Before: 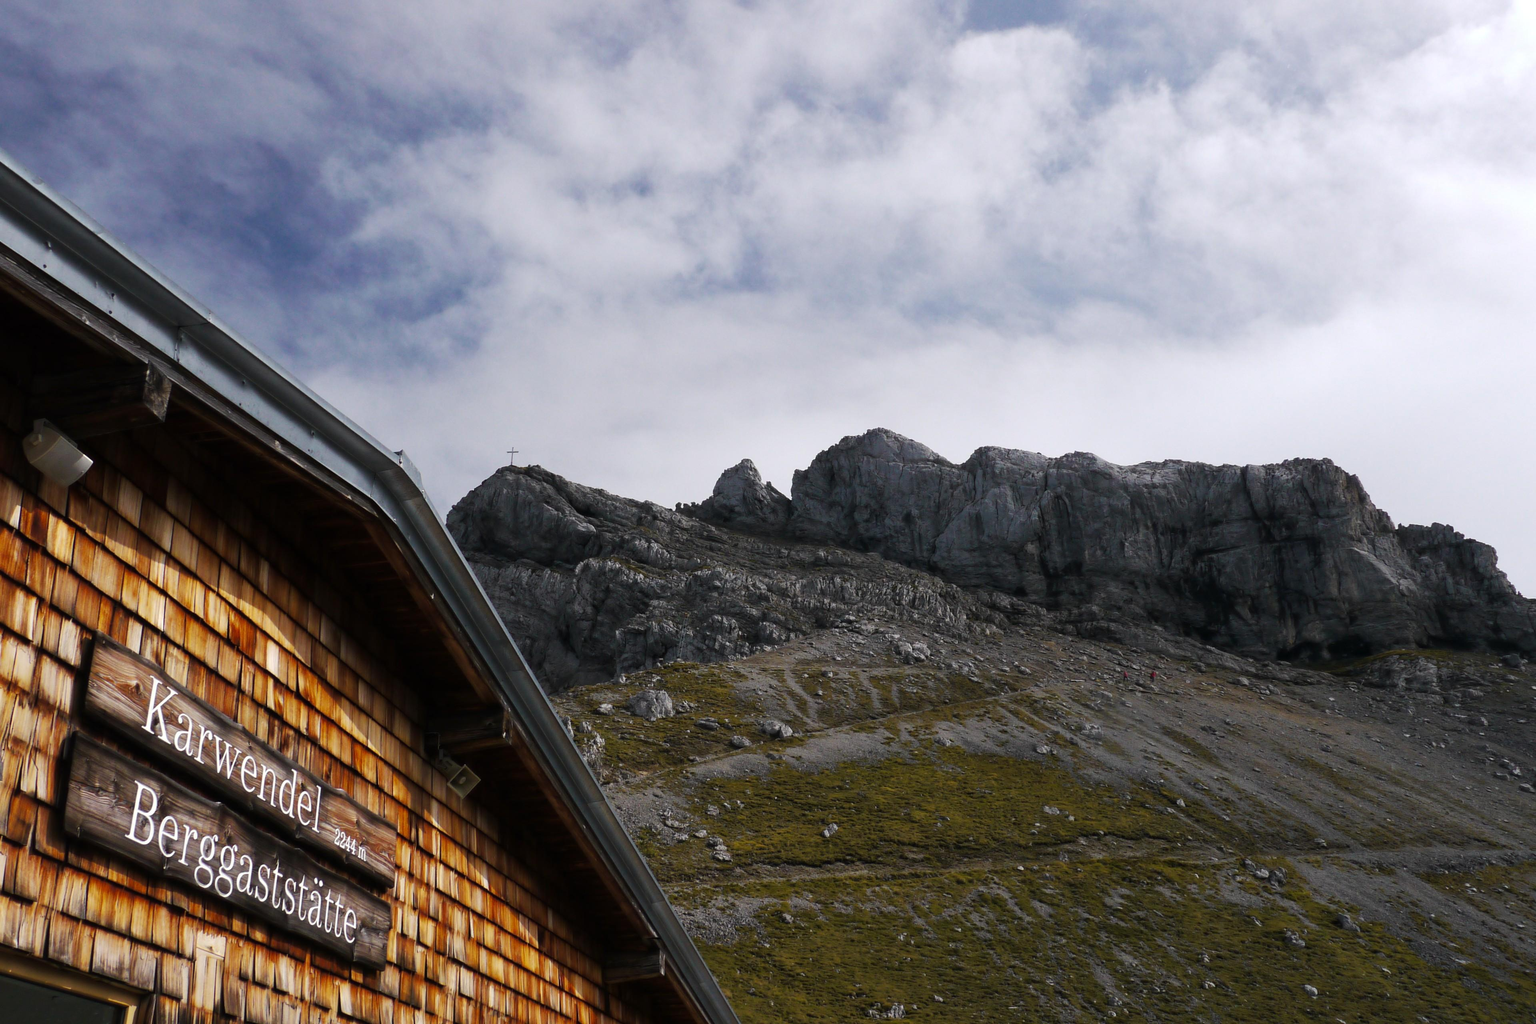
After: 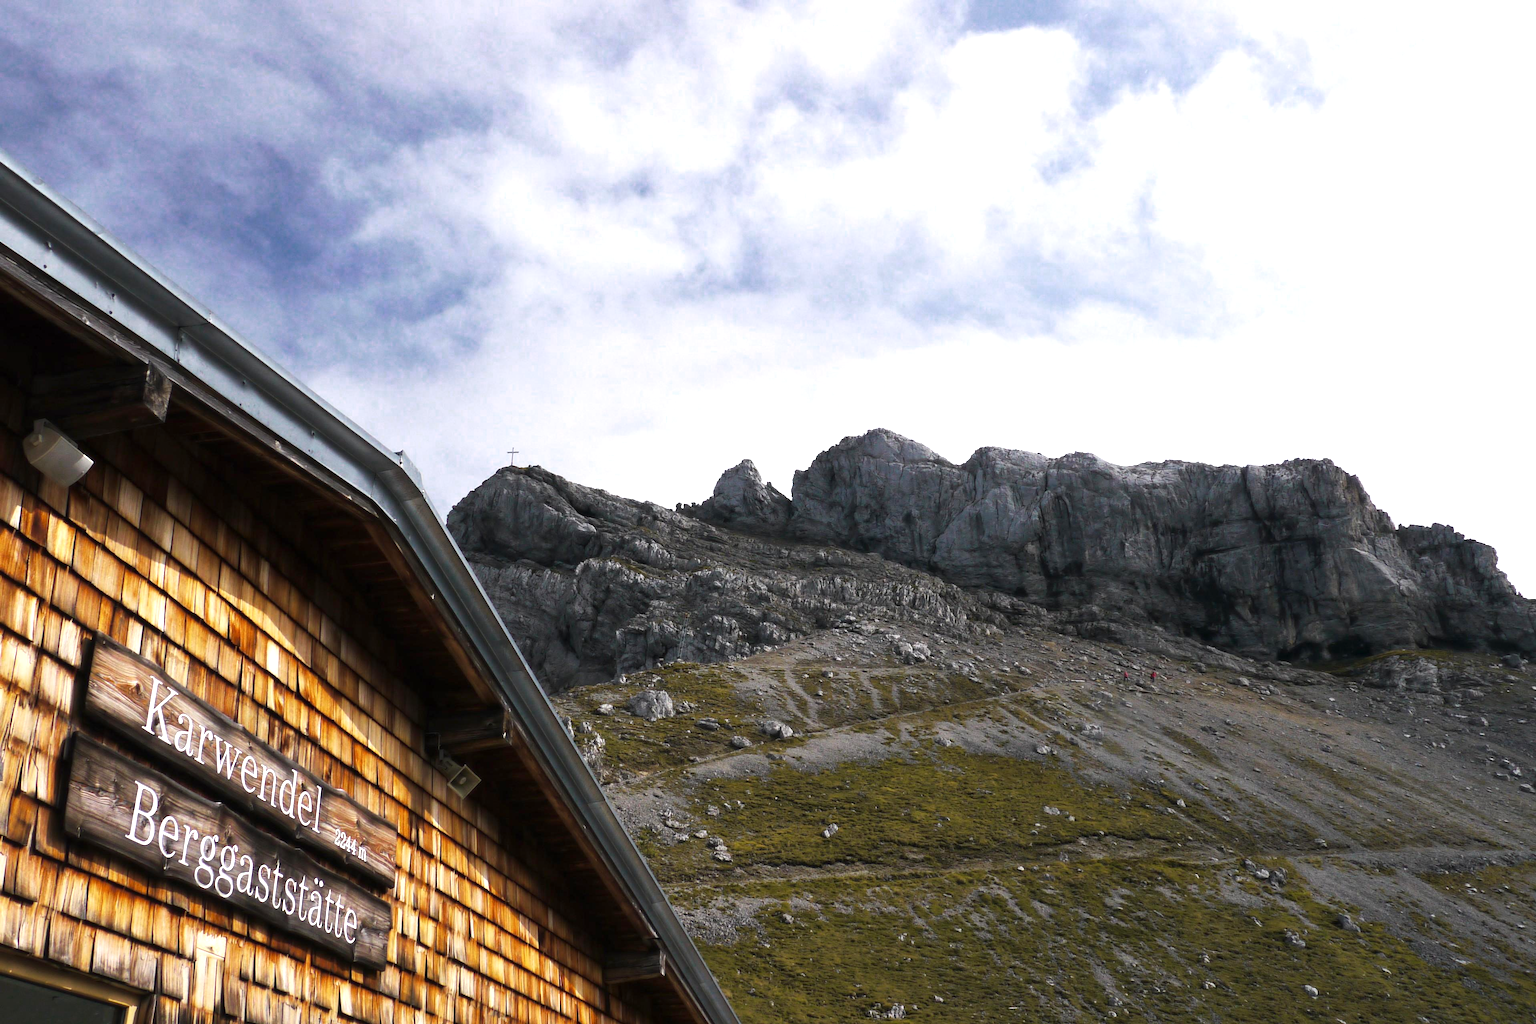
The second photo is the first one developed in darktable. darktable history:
color zones: curves: ch0 [(0, 0.558) (0.143, 0.548) (0.286, 0.447) (0.429, 0.259) (0.571, 0.5) (0.714, 0.5) (0.857, 0.593) (1, 0.558)]; ch1 [(0, 0.543) (0.01, 0.544) (0.12, 0.492) (0.248, 0.458) (0.5, 0.534) (0.748, 0.5) (0.99, 0.469) (1, 0.543)]; ch2 [(0, 0.507) (0.143, 0.522) (0.286, 0.505) (0.429, 0.5) (0.571, 0.5) (0.714, 0.5) (0.857, 0.5) (1, 0.507)]
exposure: exposure 0.722 EV, compensate highlight preservation false
